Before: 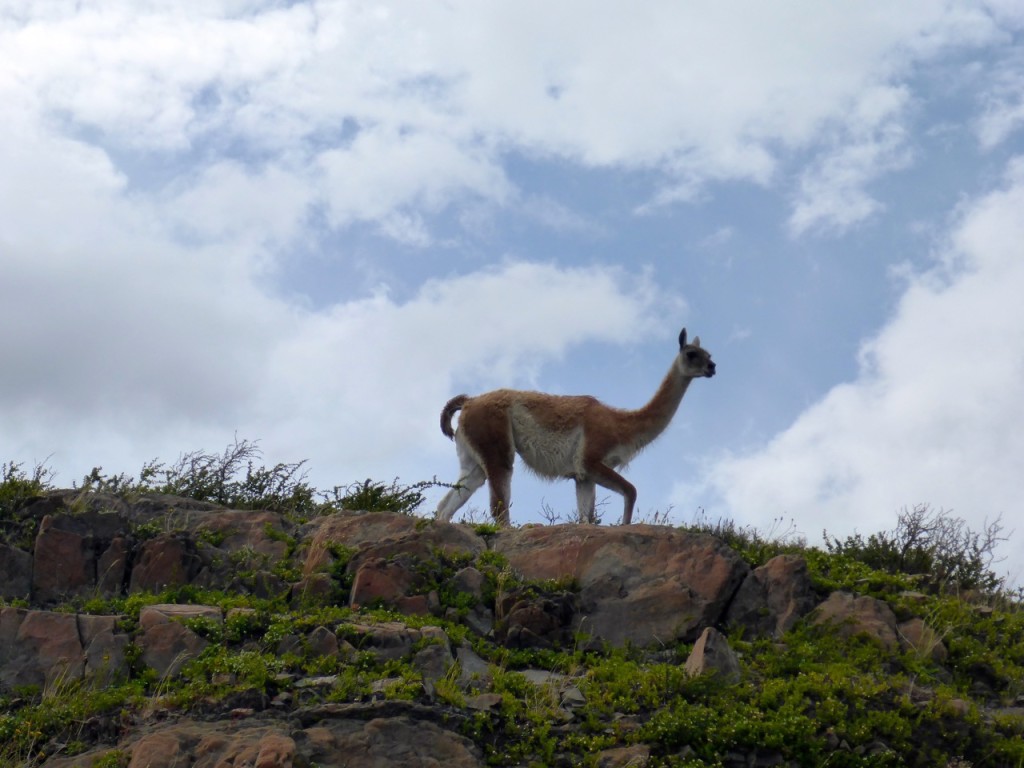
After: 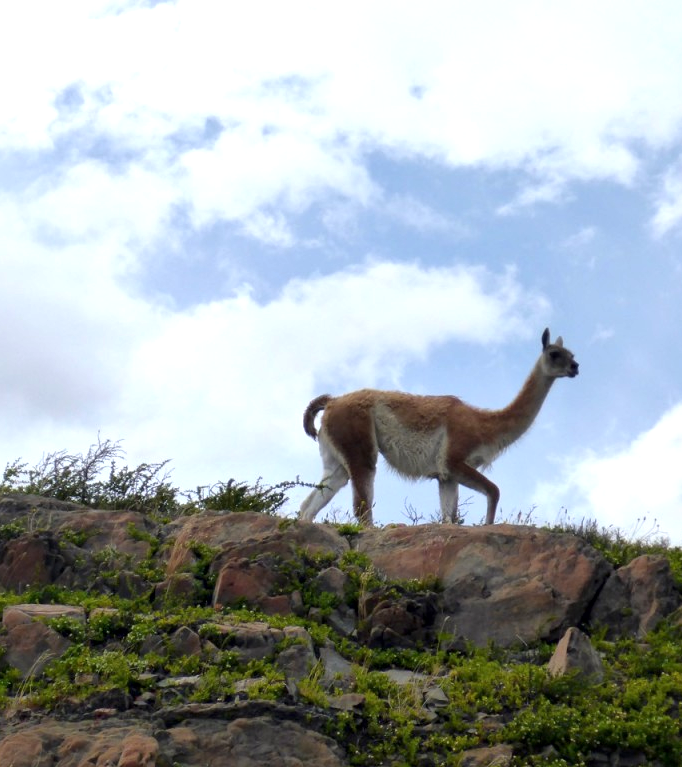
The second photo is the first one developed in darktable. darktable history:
crop and rotate: left 13.443%, right 19.908%
local contrast: mode bilateral grid, contrast 20, coarseness 50, detail 120%, midtone range 0.2
exposure: exposure 0.605 EV, compensate exposure bias true, compensate highlight preservation false
